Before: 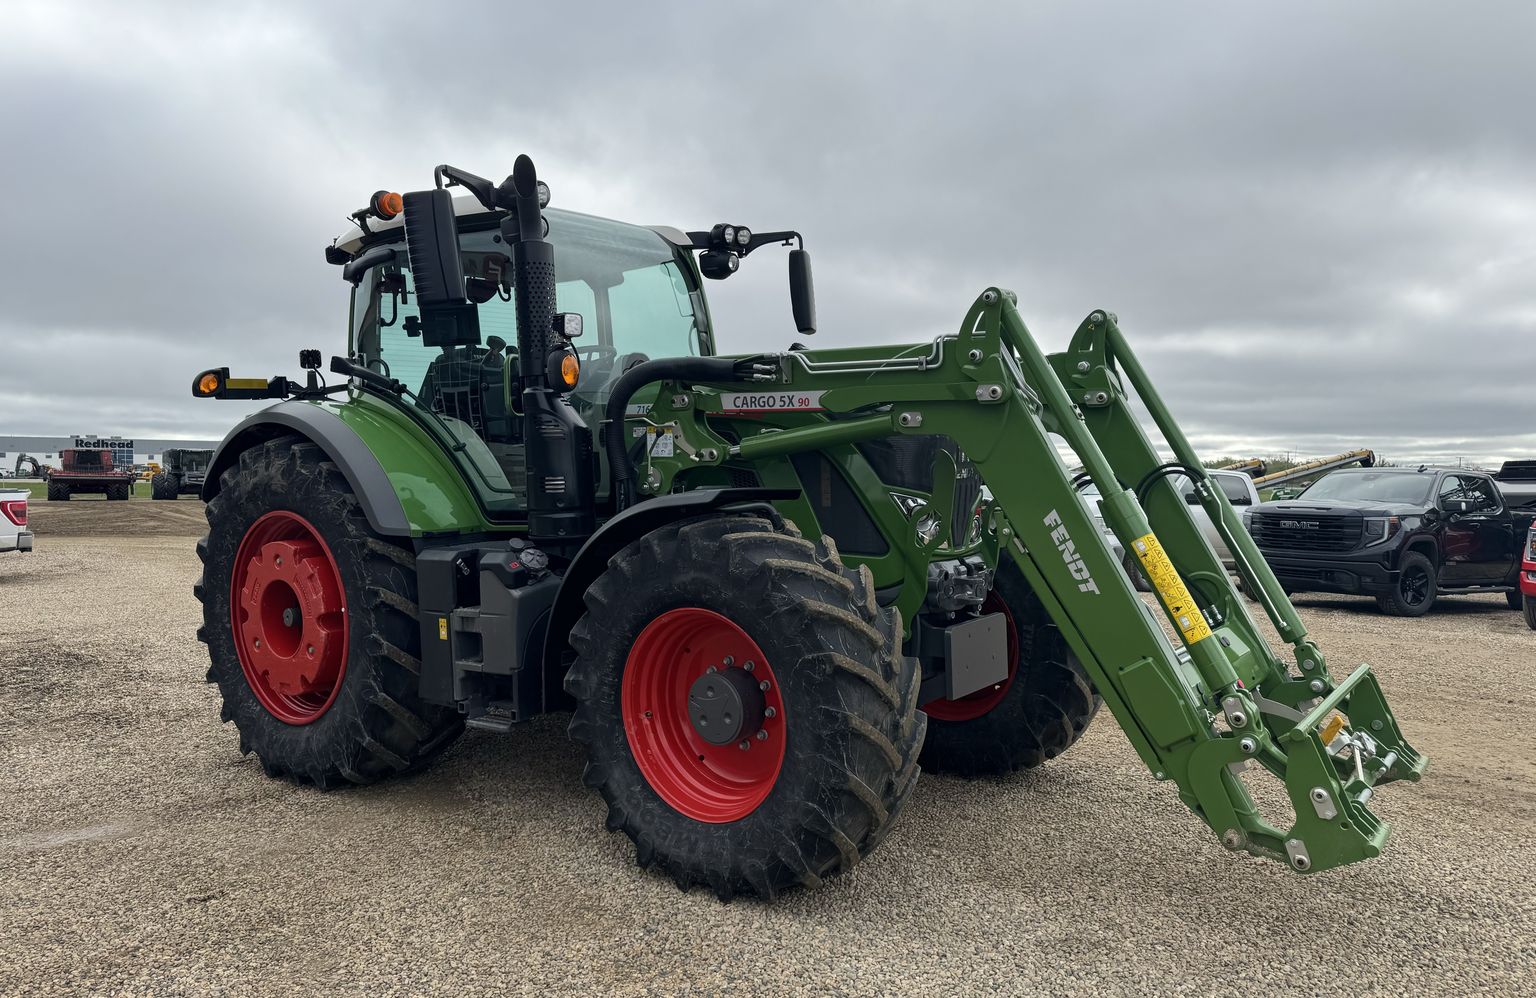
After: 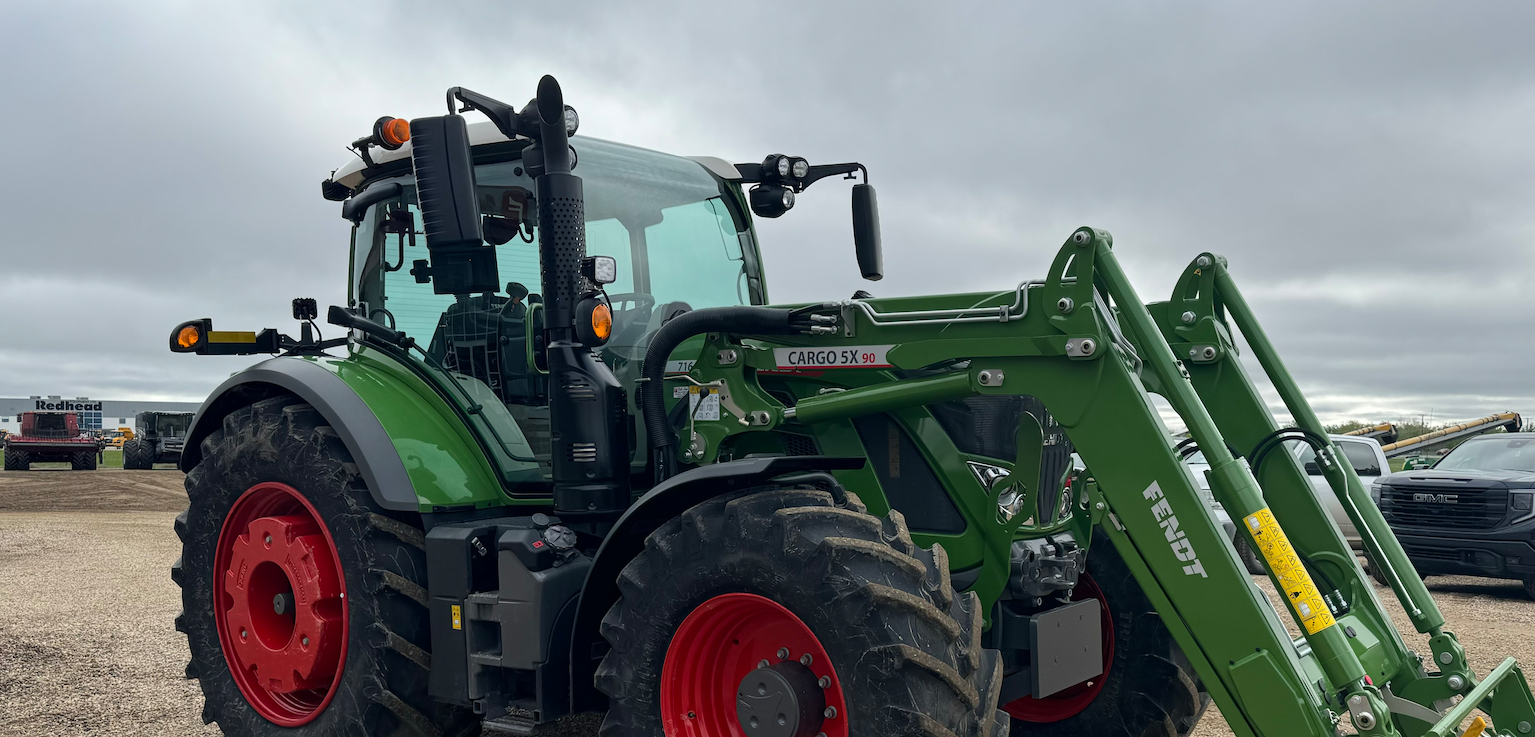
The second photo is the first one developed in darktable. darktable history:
crop: left 2.902%, top 8.948%, right 9.646%, bottom 26.363%
